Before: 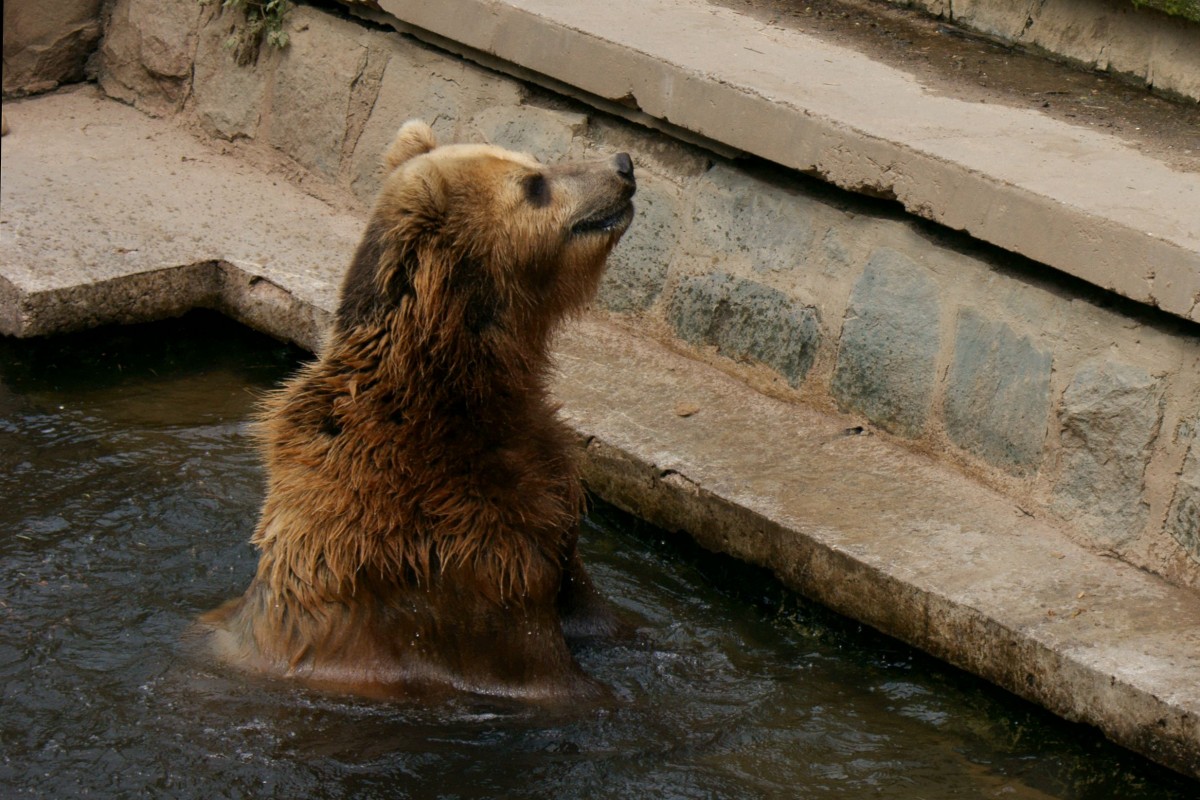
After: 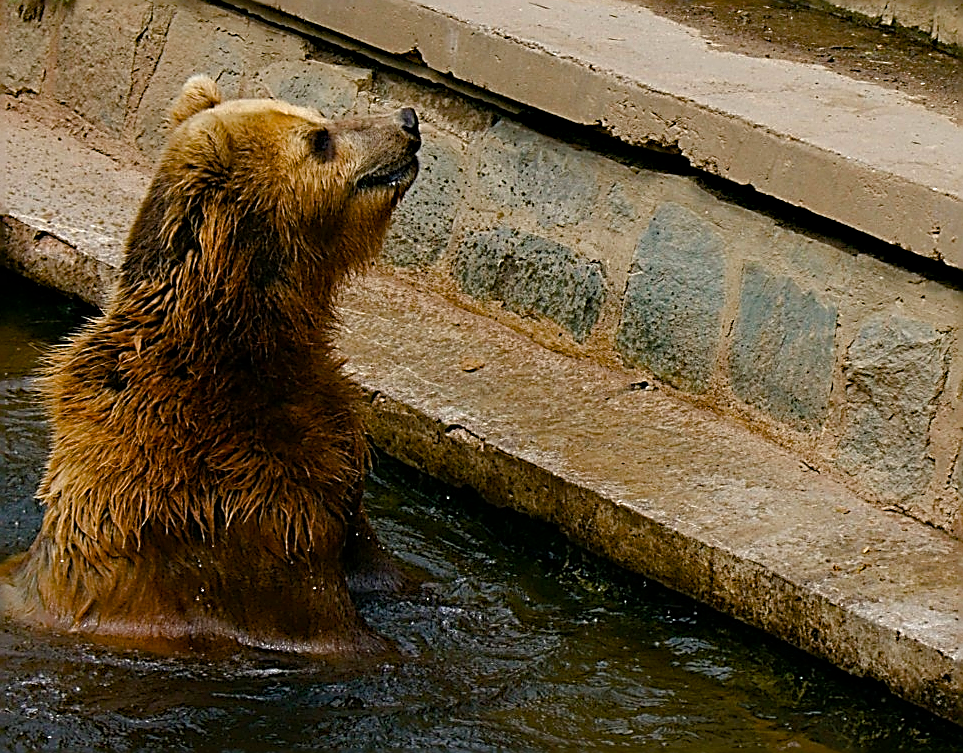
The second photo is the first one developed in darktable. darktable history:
crop and rotate: left 17.959%, top 5.771%, right 1.742%
color balance rgb: perceptual saturation grading › global saturation 35%, perceptual saturation grading › highlights -30%, perceptual saturation grading › shadows 35%, perceptual brilliance grading › global brilliance 3%, perceptual brilliance grading › highlights -3%, perceptual brilliance grading › shadows 3%
haze removal: strength 0.29, distance 0.25, compatibility mode true, adaptive false
sharpen: amount 1.861
